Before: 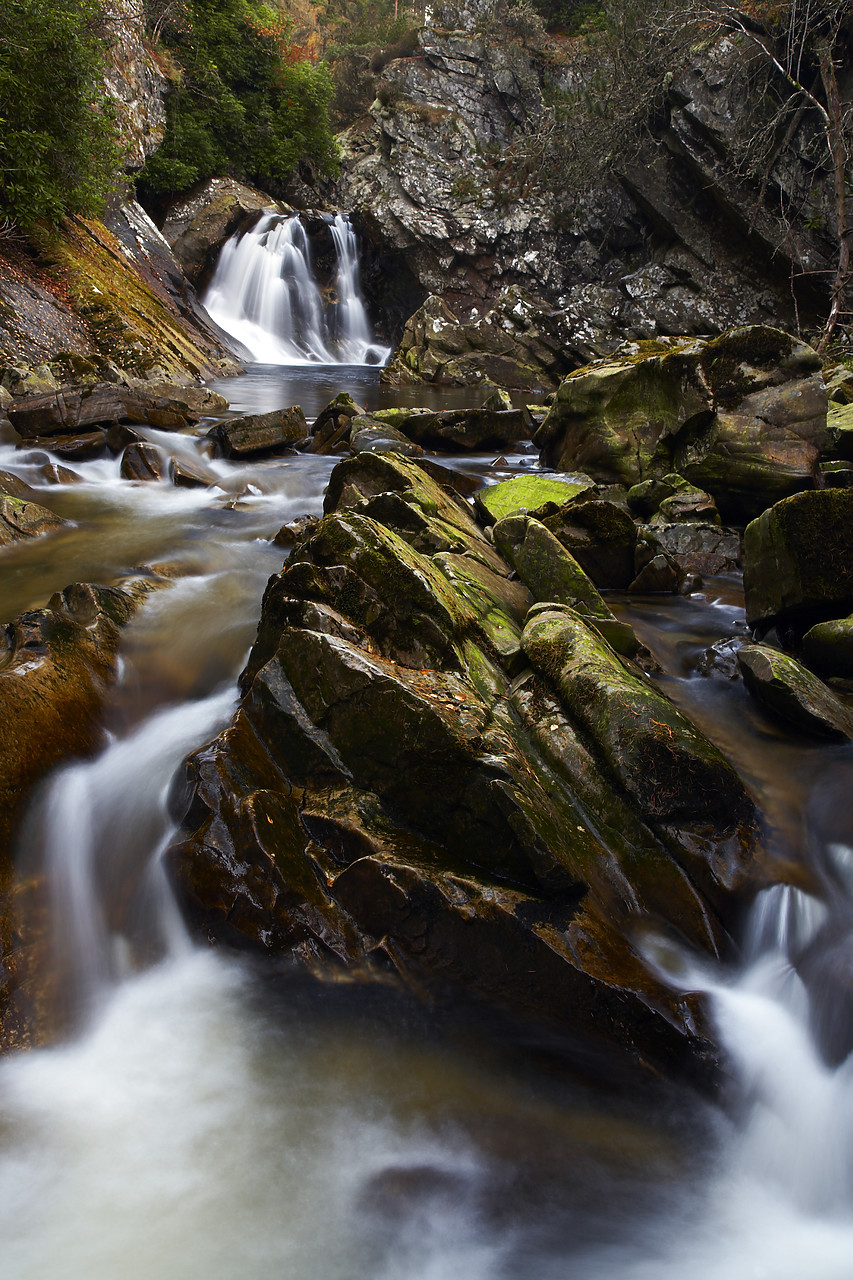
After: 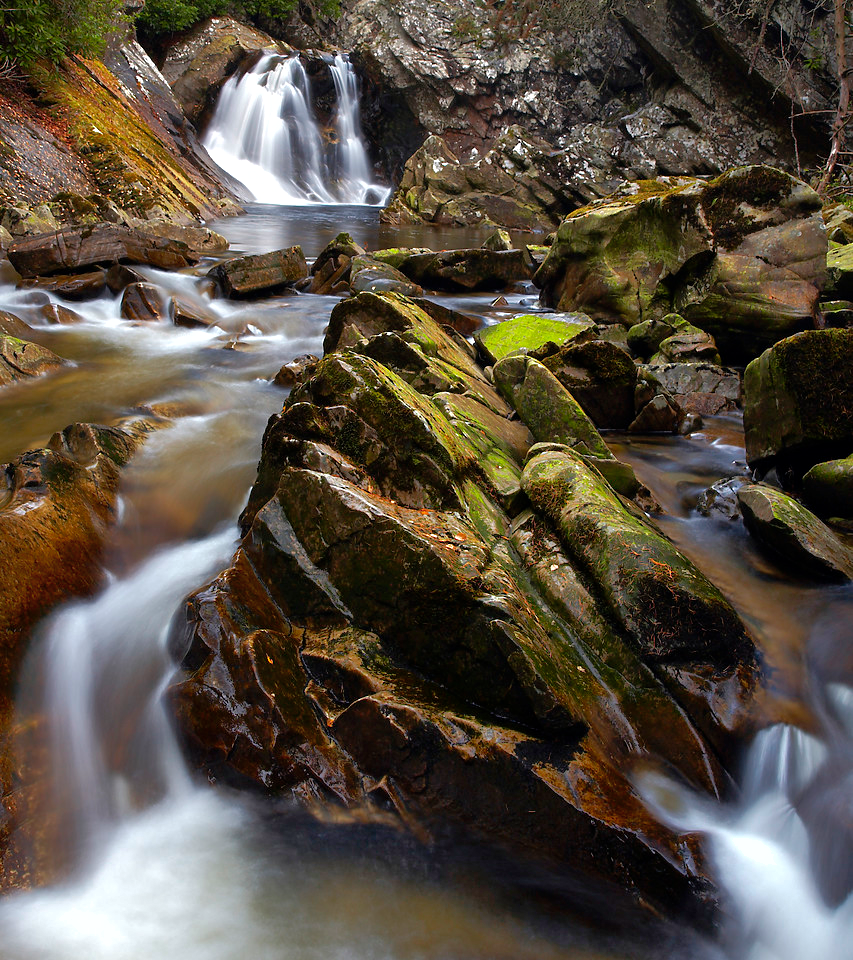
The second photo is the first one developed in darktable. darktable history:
exposure: exposure 0.3 EV, compensate highlight preservation false
crop and rotate: top 12.5%, bottom 12.5%
shadows and highlights: on, module defaults
